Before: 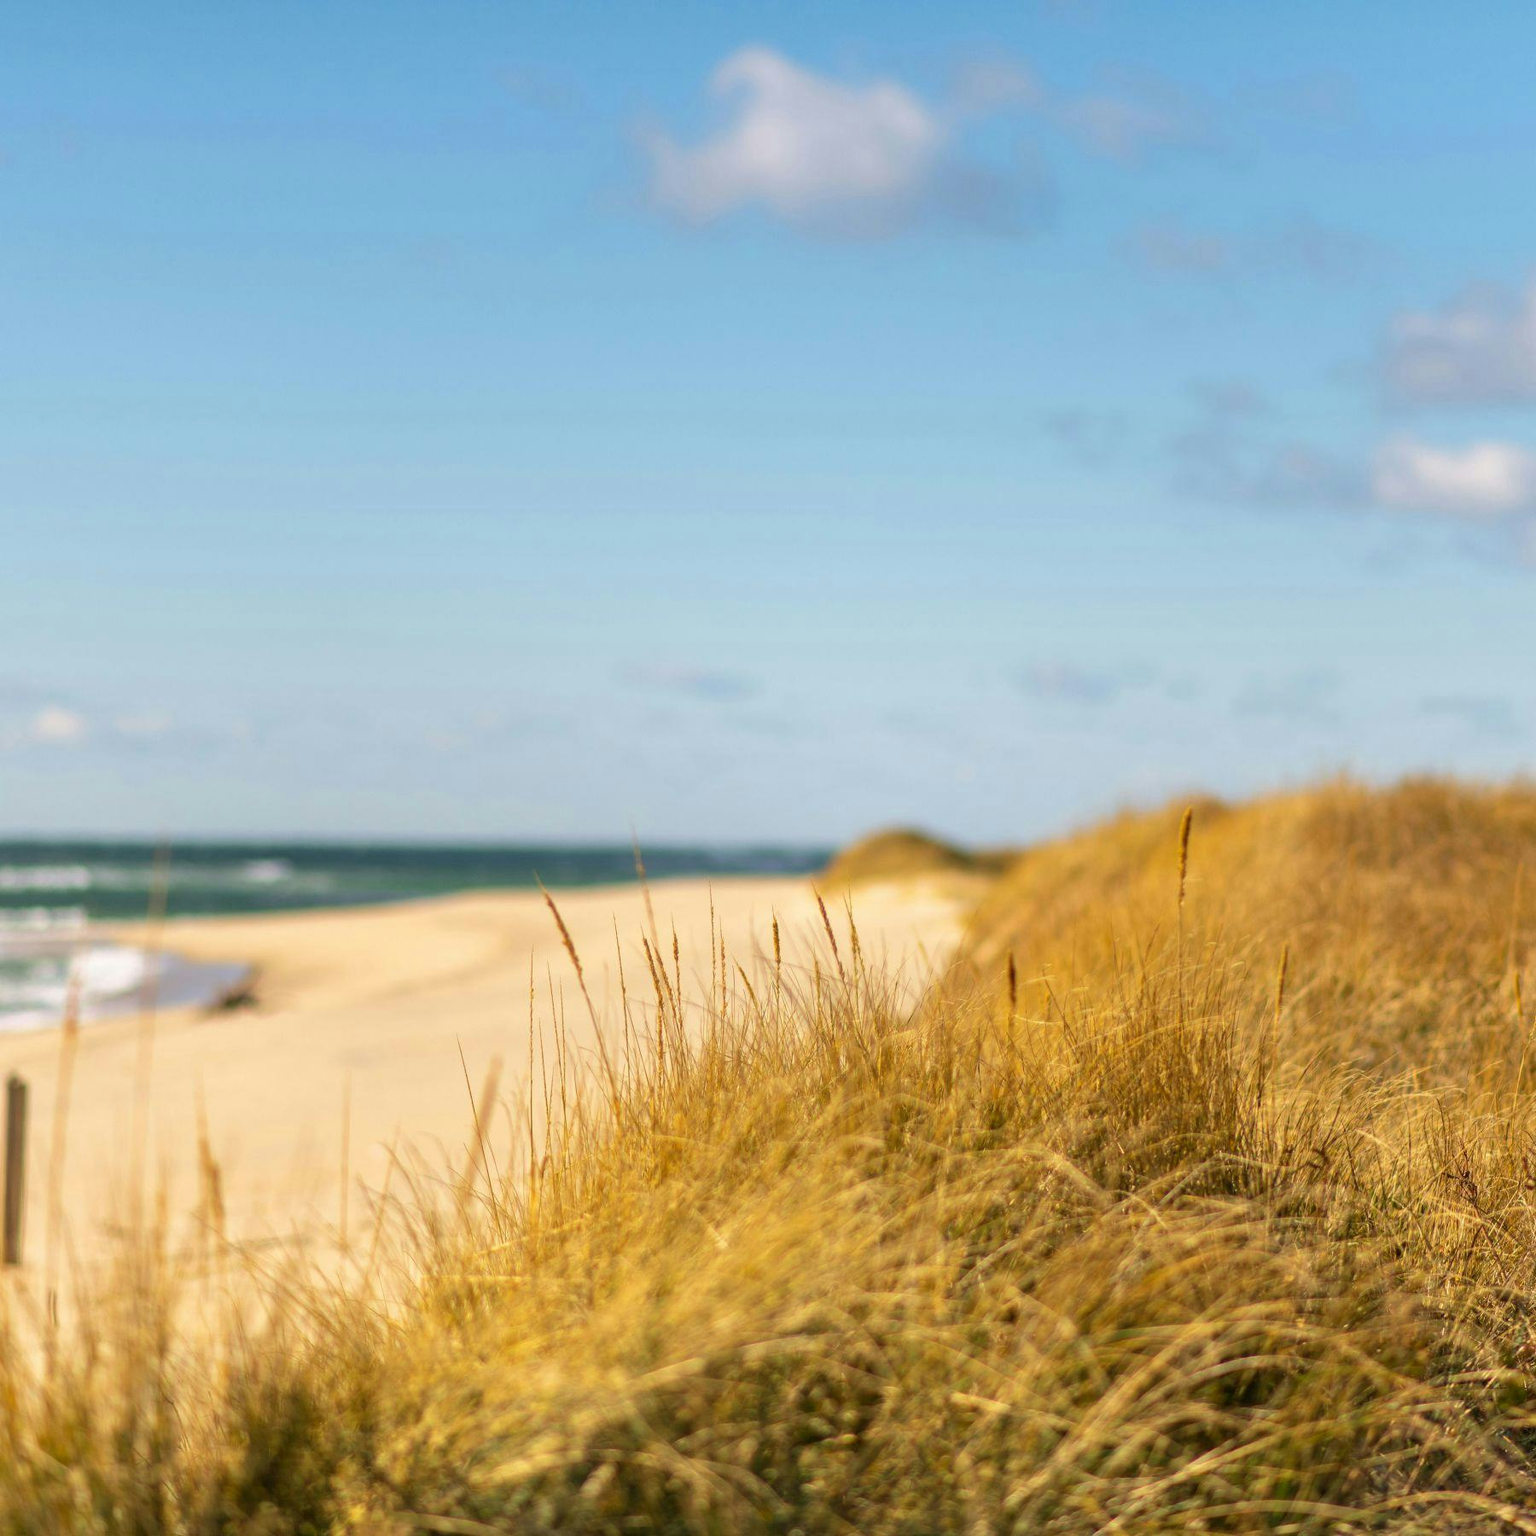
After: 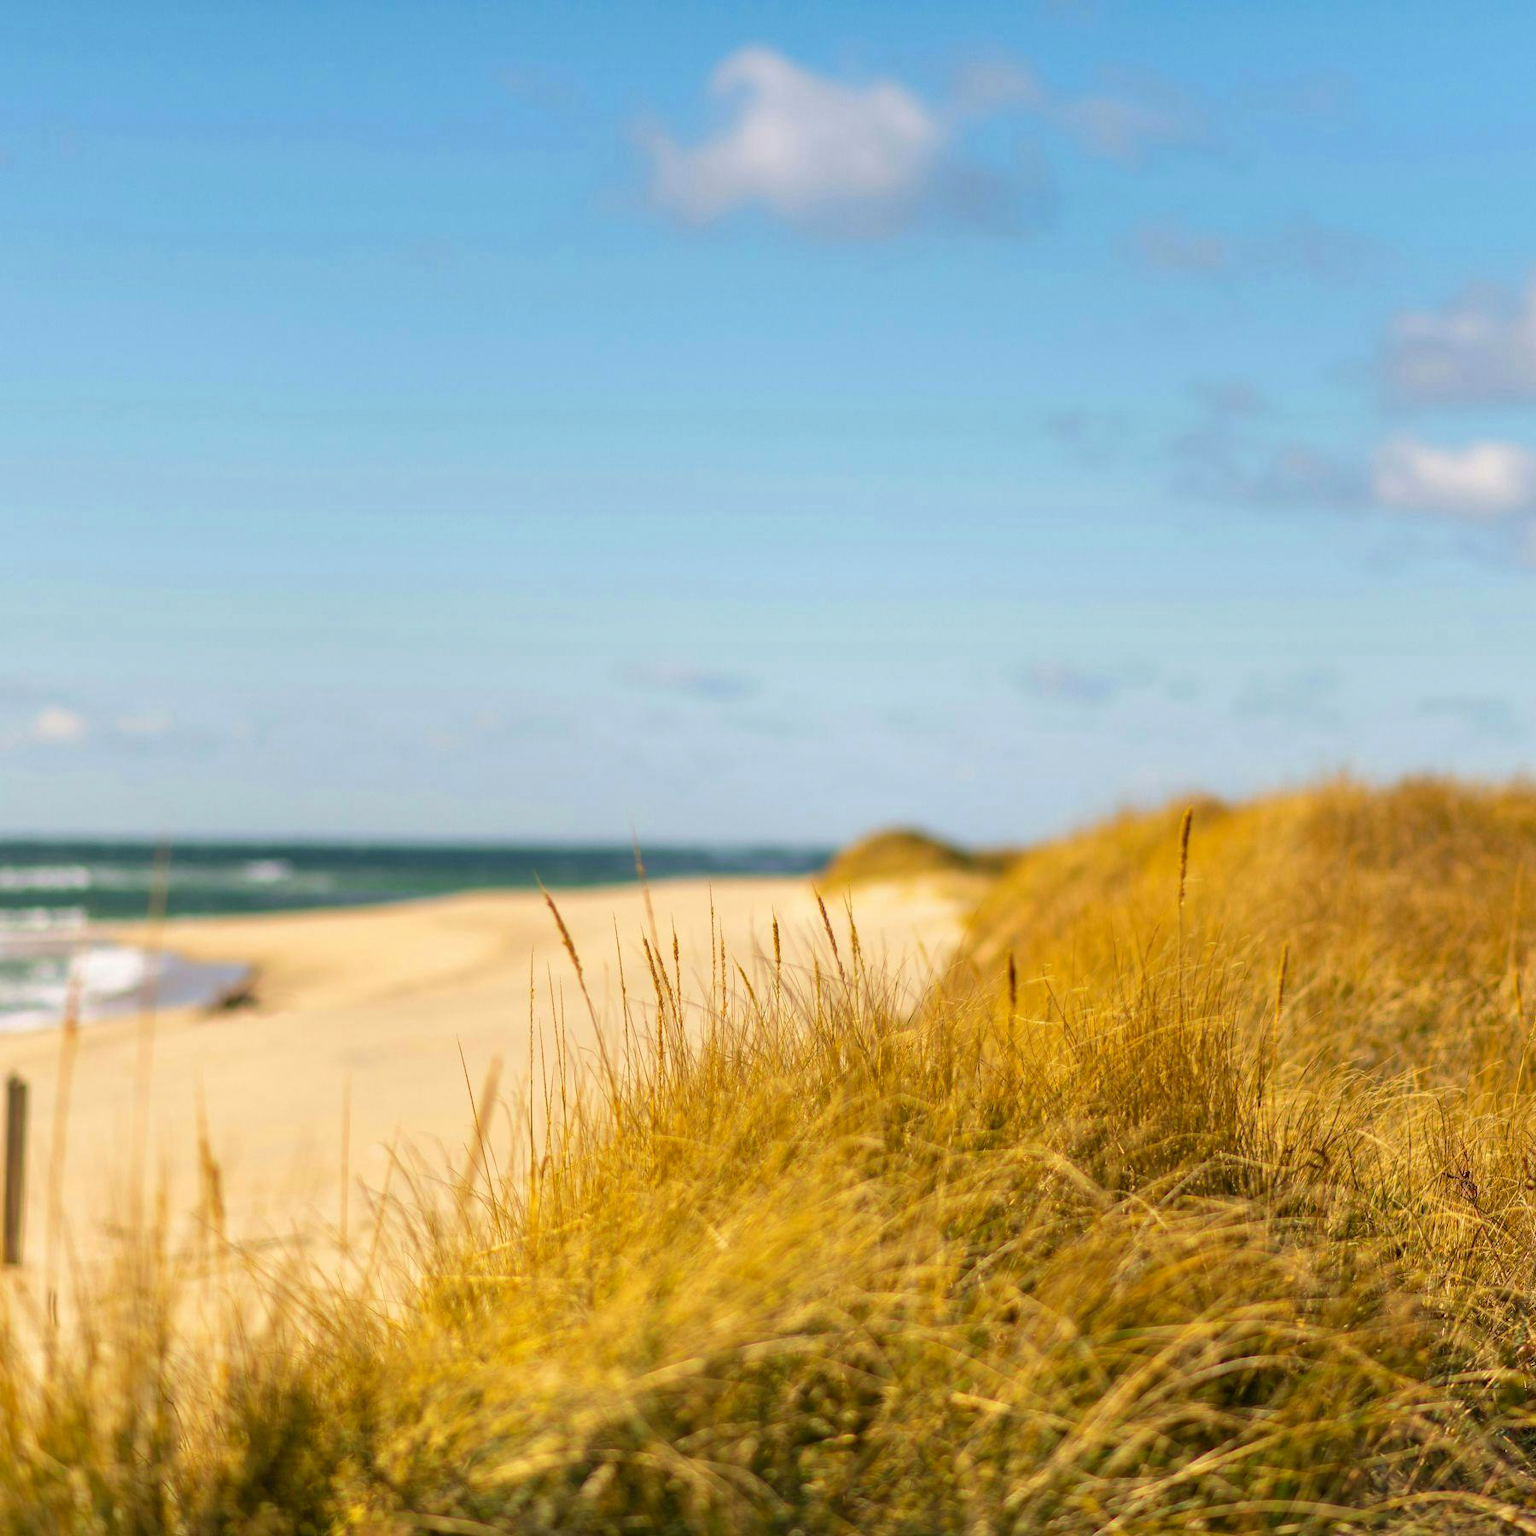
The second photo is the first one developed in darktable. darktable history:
exposure: compensate highlight preservation false
color balance rgb: perceptual saturation grading › global saturation 10%, global vibrance 10%
